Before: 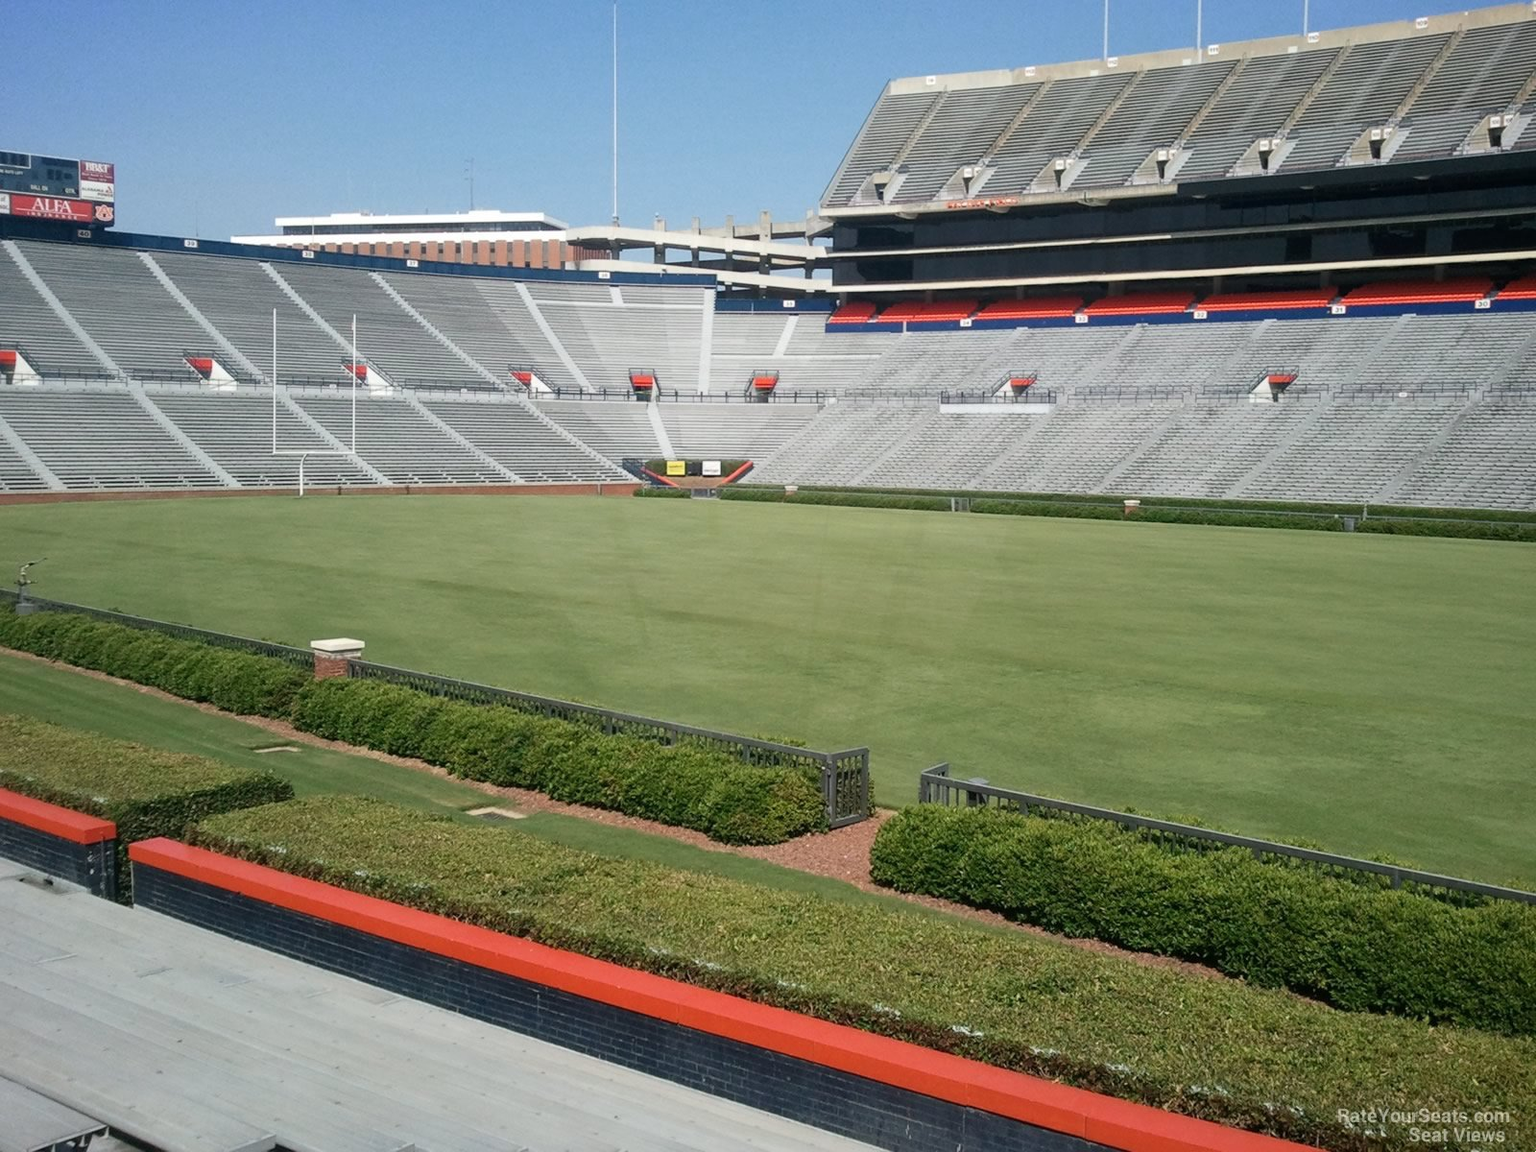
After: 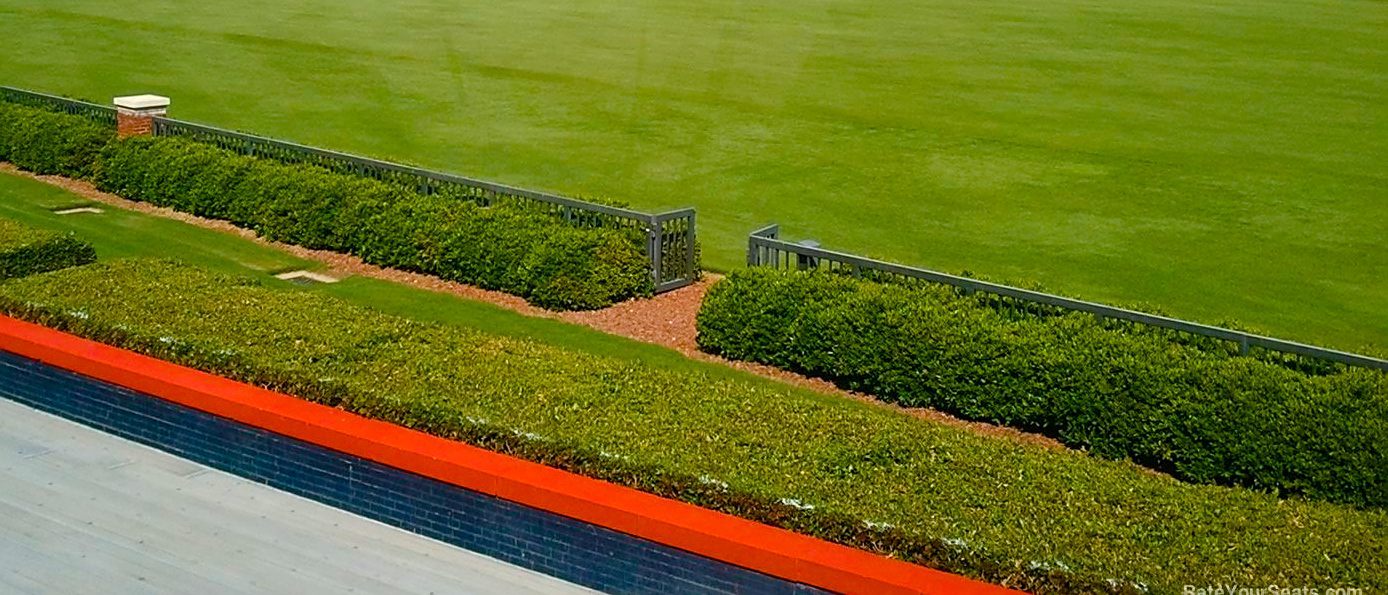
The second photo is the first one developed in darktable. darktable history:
sharpen: on, module defaults
crop and rotate: left 13.238%, top 47.573%, bottom 2.817%
color balance rgb: linear chroma grading › global chroma 15.414%, perceptual saturation grading › global saturation 19.614%, perceptual saturation grading › highlights -25.499%, perceptual saturation grading › shadows 49.44%, global vibrance 50.848%
